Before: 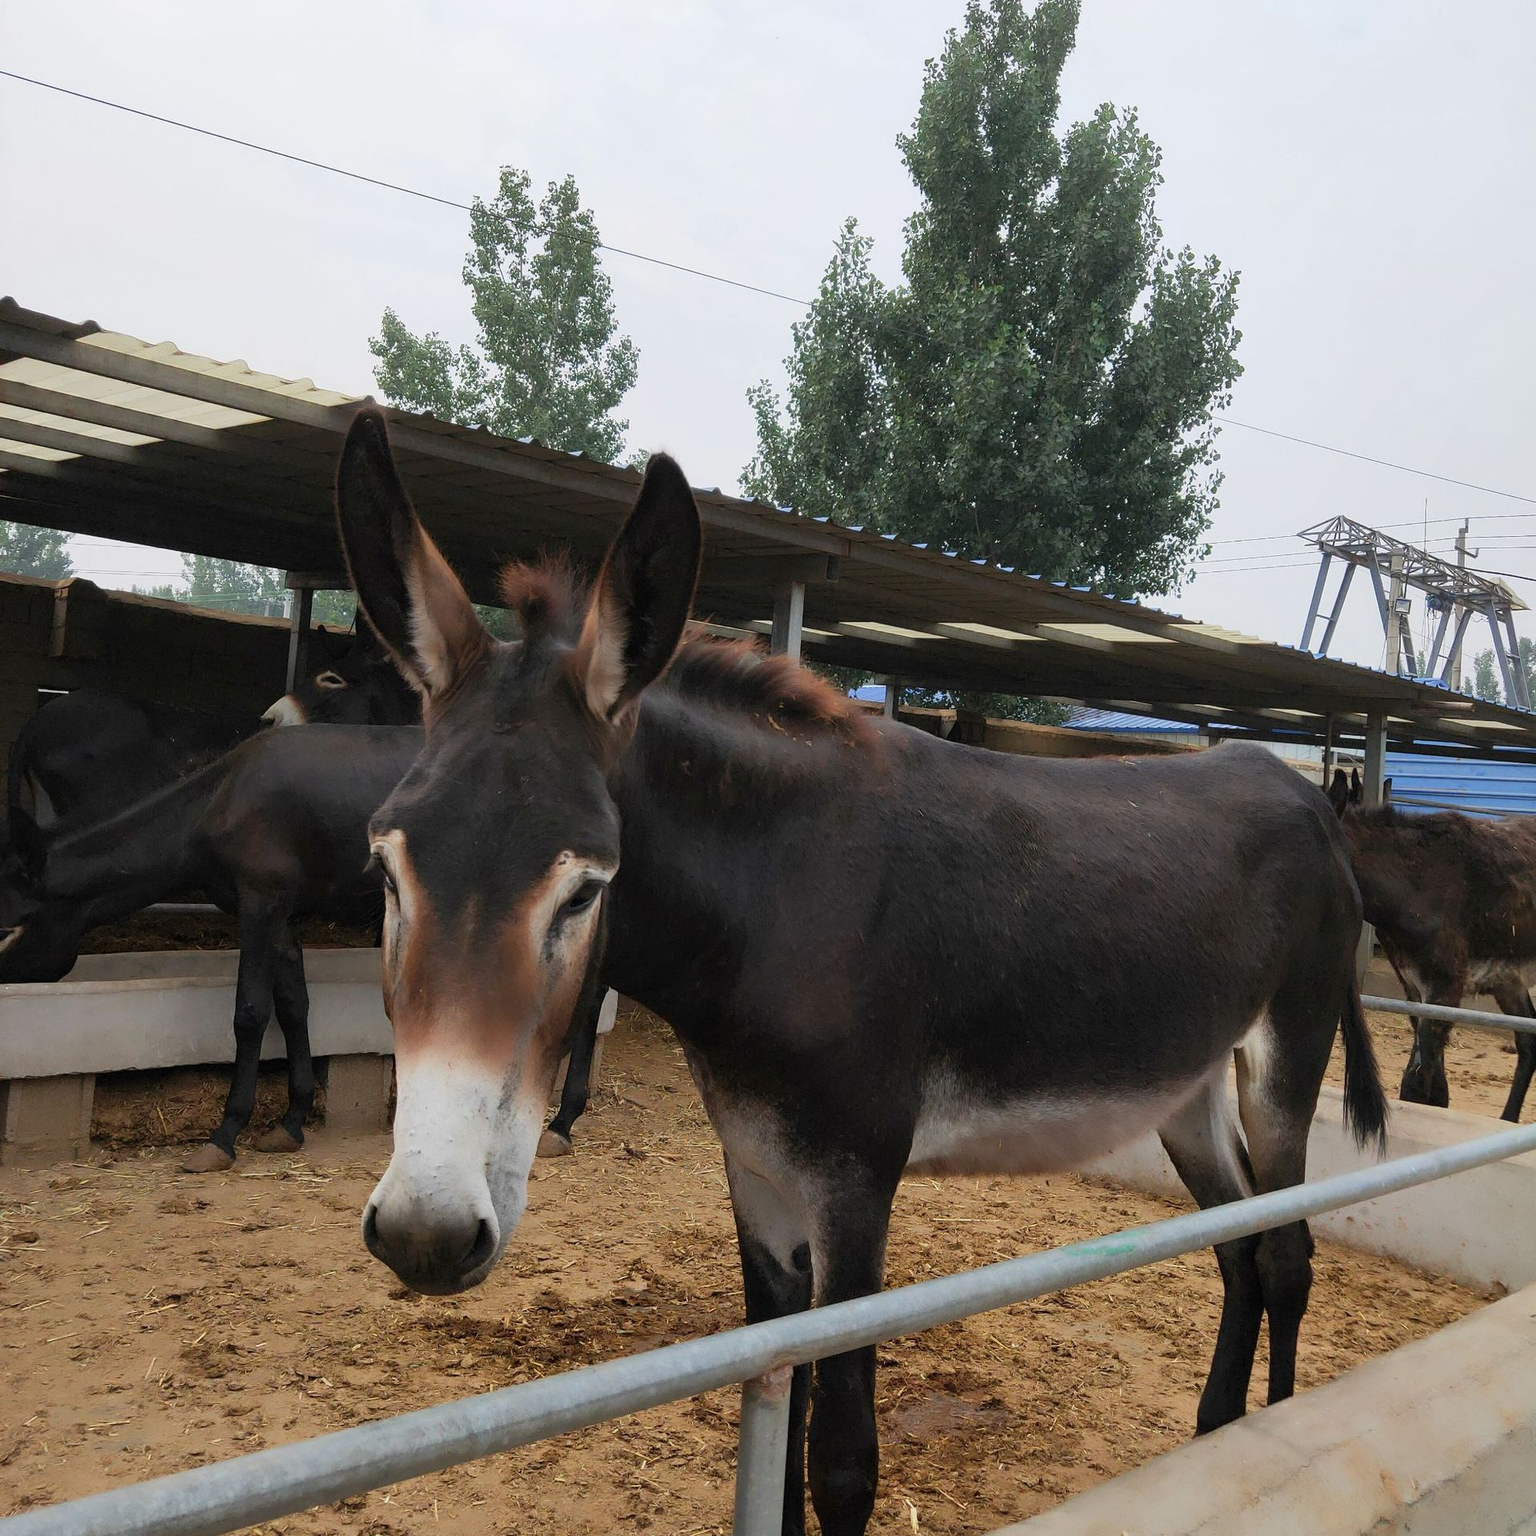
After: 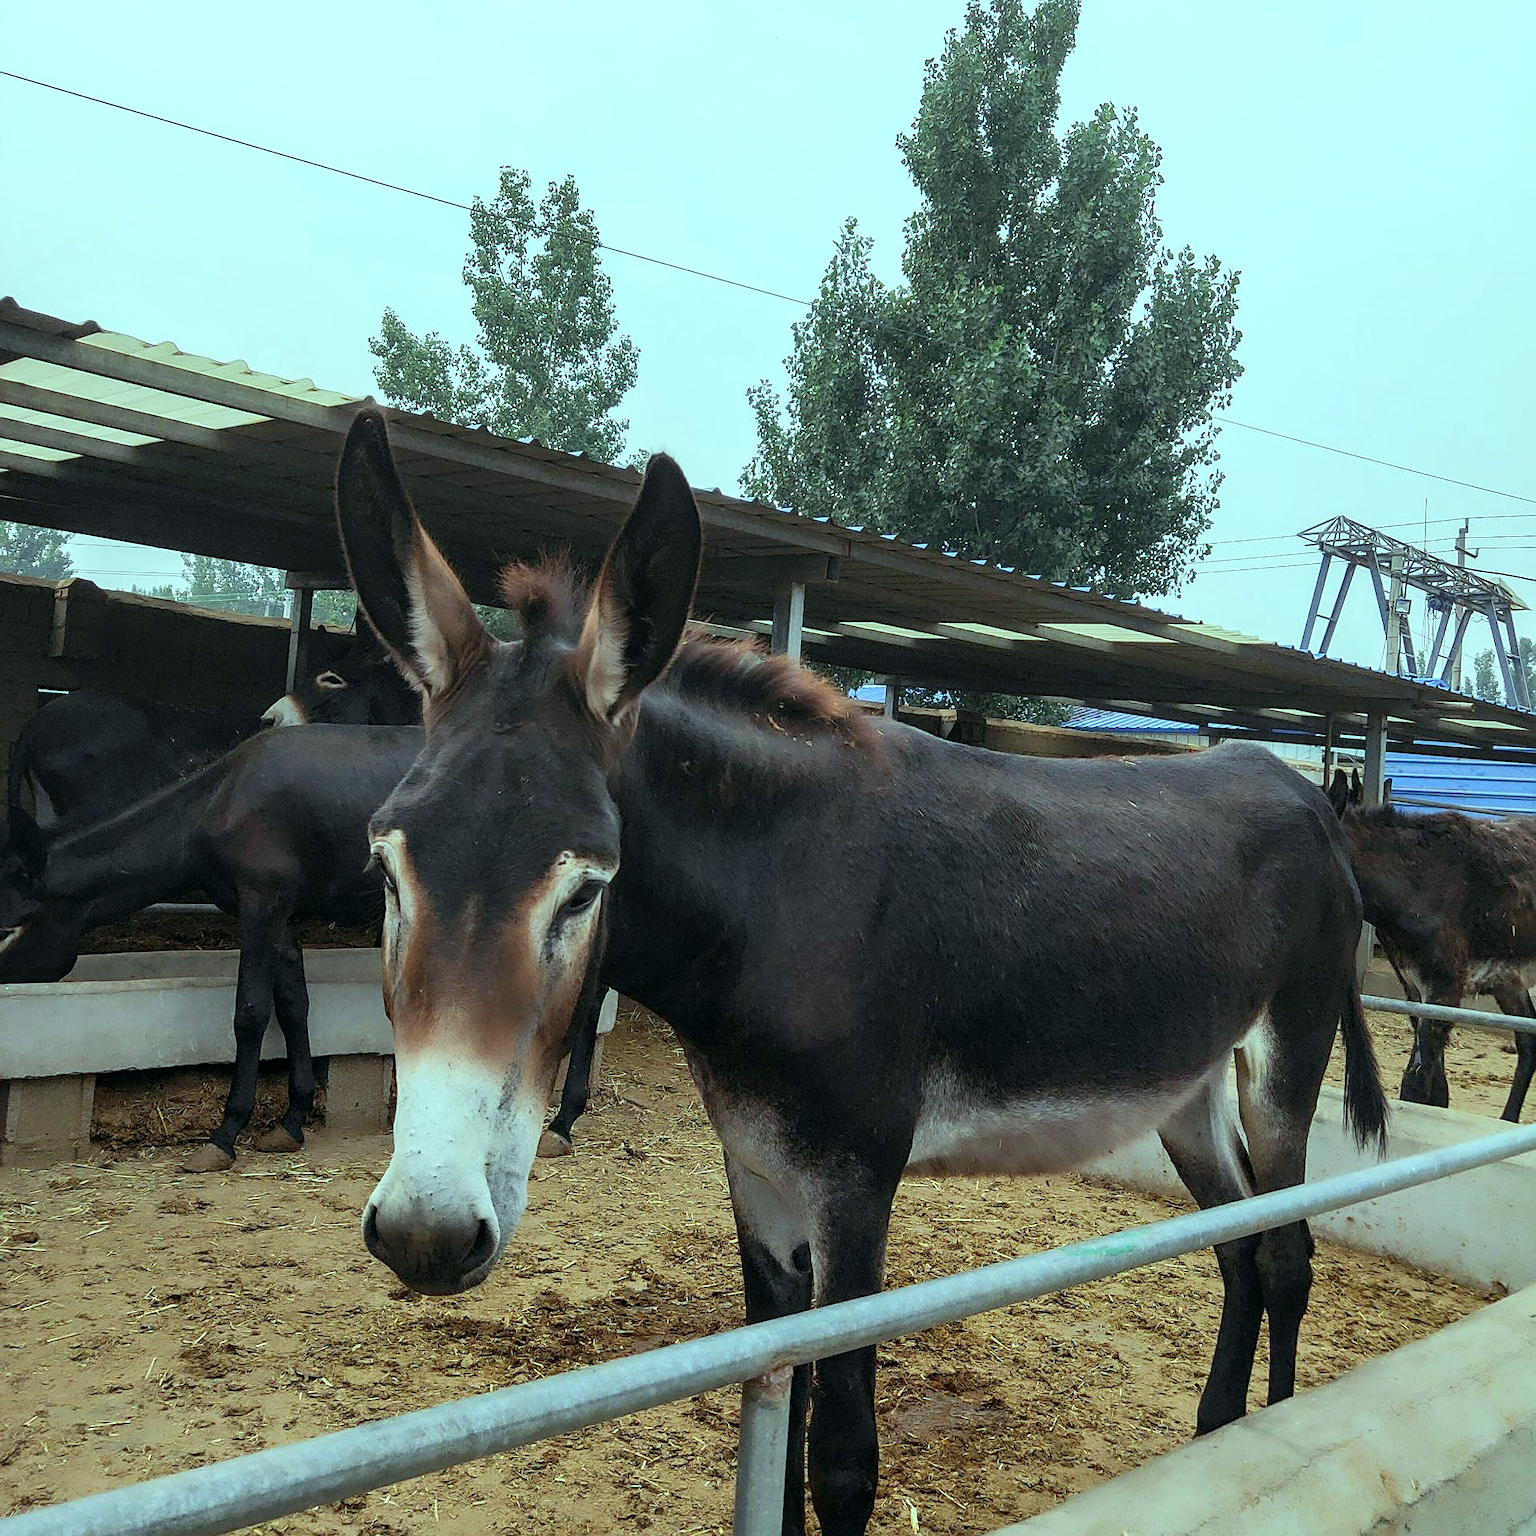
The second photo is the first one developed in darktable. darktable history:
contrast brightness saturation: contrast 0.1, brightness 0.03, saturation 0.09
sharpen: on, module defaults
white balance: emerald 1
color balance: mode lift, gamma, gain (sRGB), lift [0.997, 0.979, 1.021, 1.011], gamma [1, 1.084, 0.916, 0.998], gain [1, 0.87, 1.13, 1.101], contrast 4.55%, contrast fulcrum 38.24%, output saturation 104.09%
local contrast: on, module defaults
